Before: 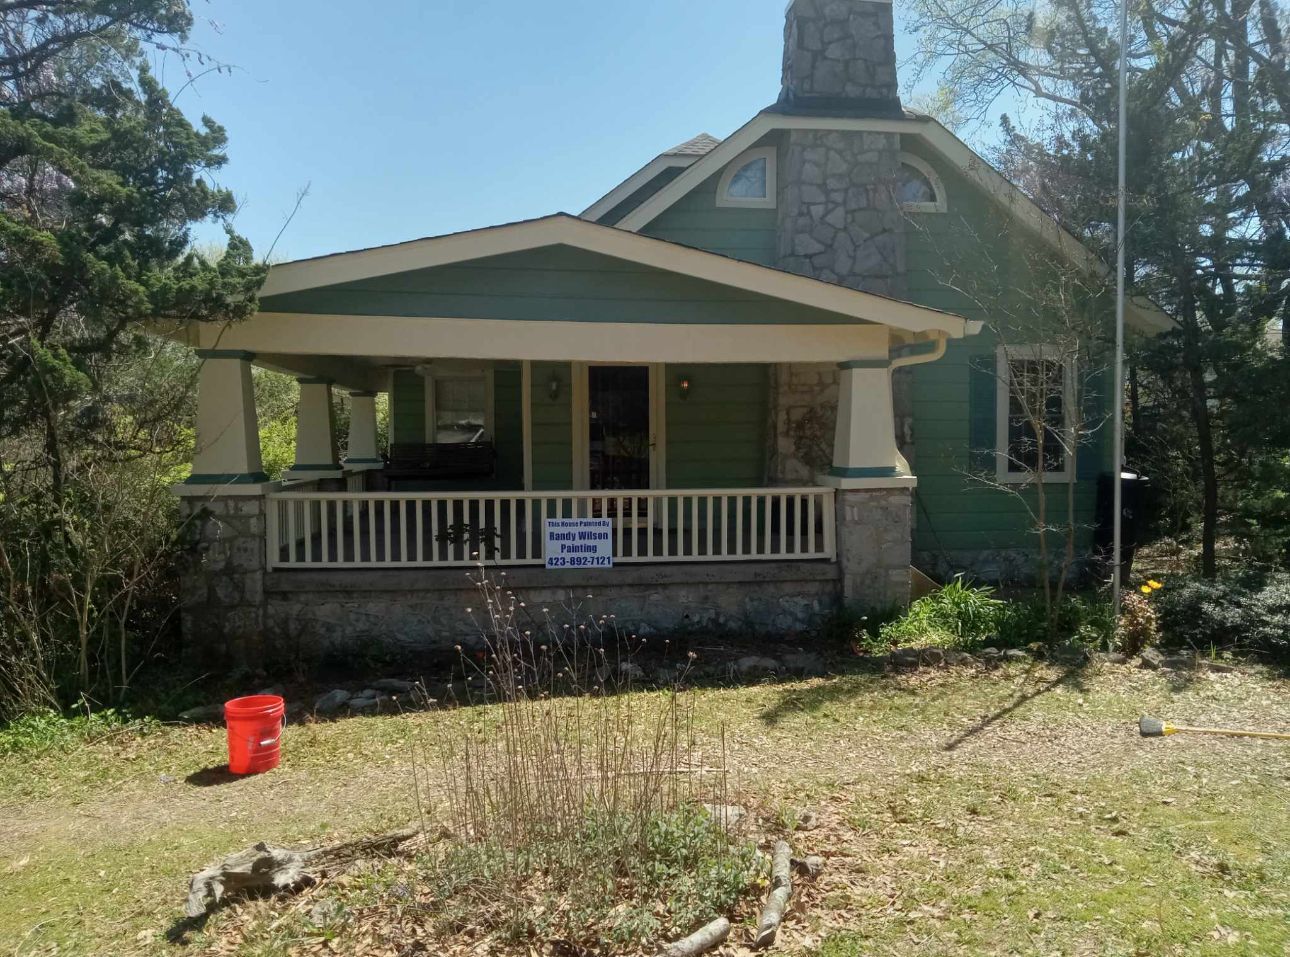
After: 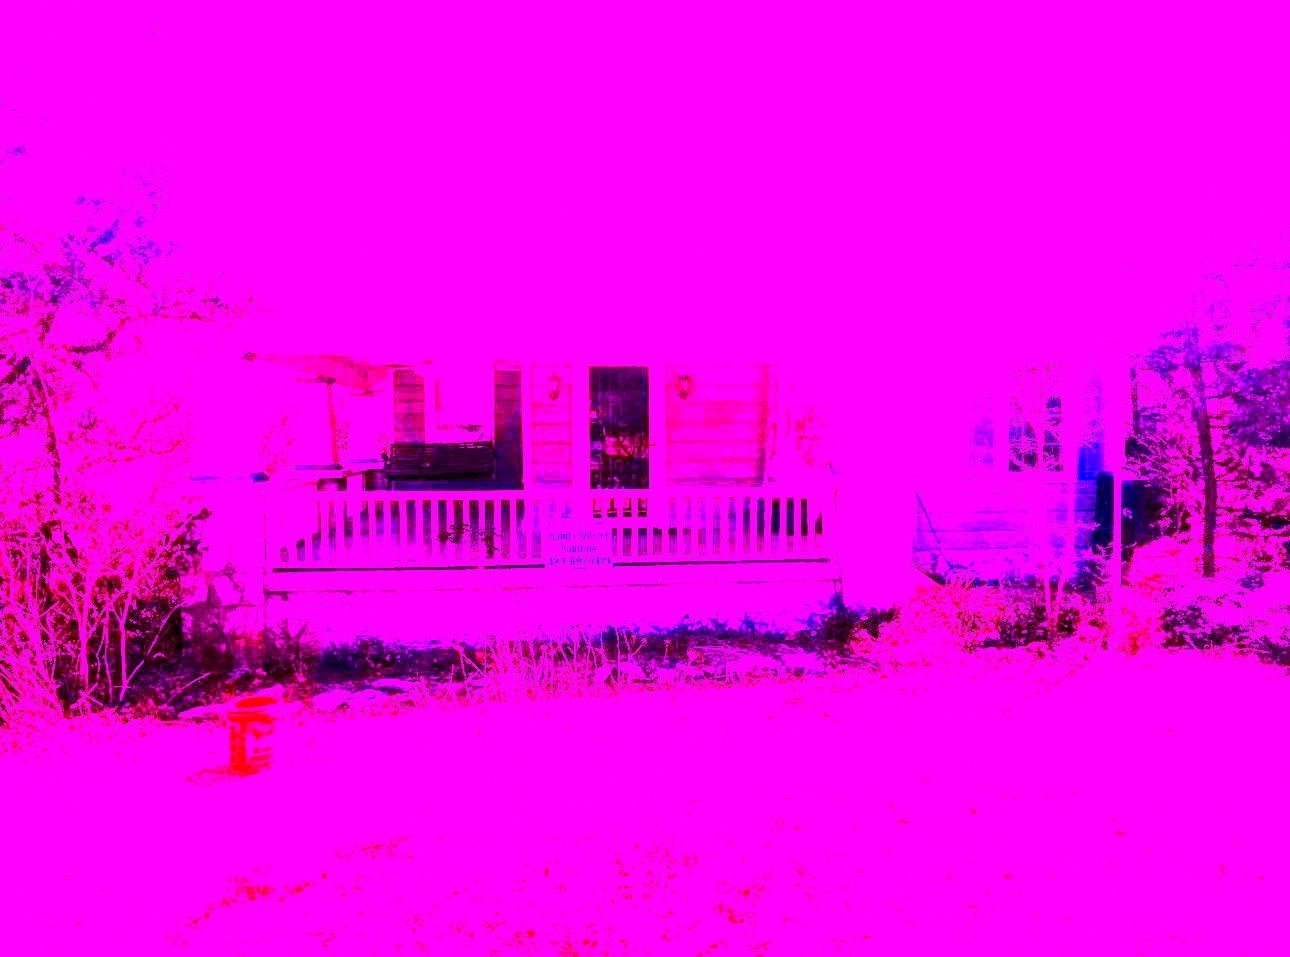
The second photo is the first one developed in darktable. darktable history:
contrast brightness saturation: contrast 0.22, brightness -0.19, saturation 0.24
white balance: red 8, blue 8
